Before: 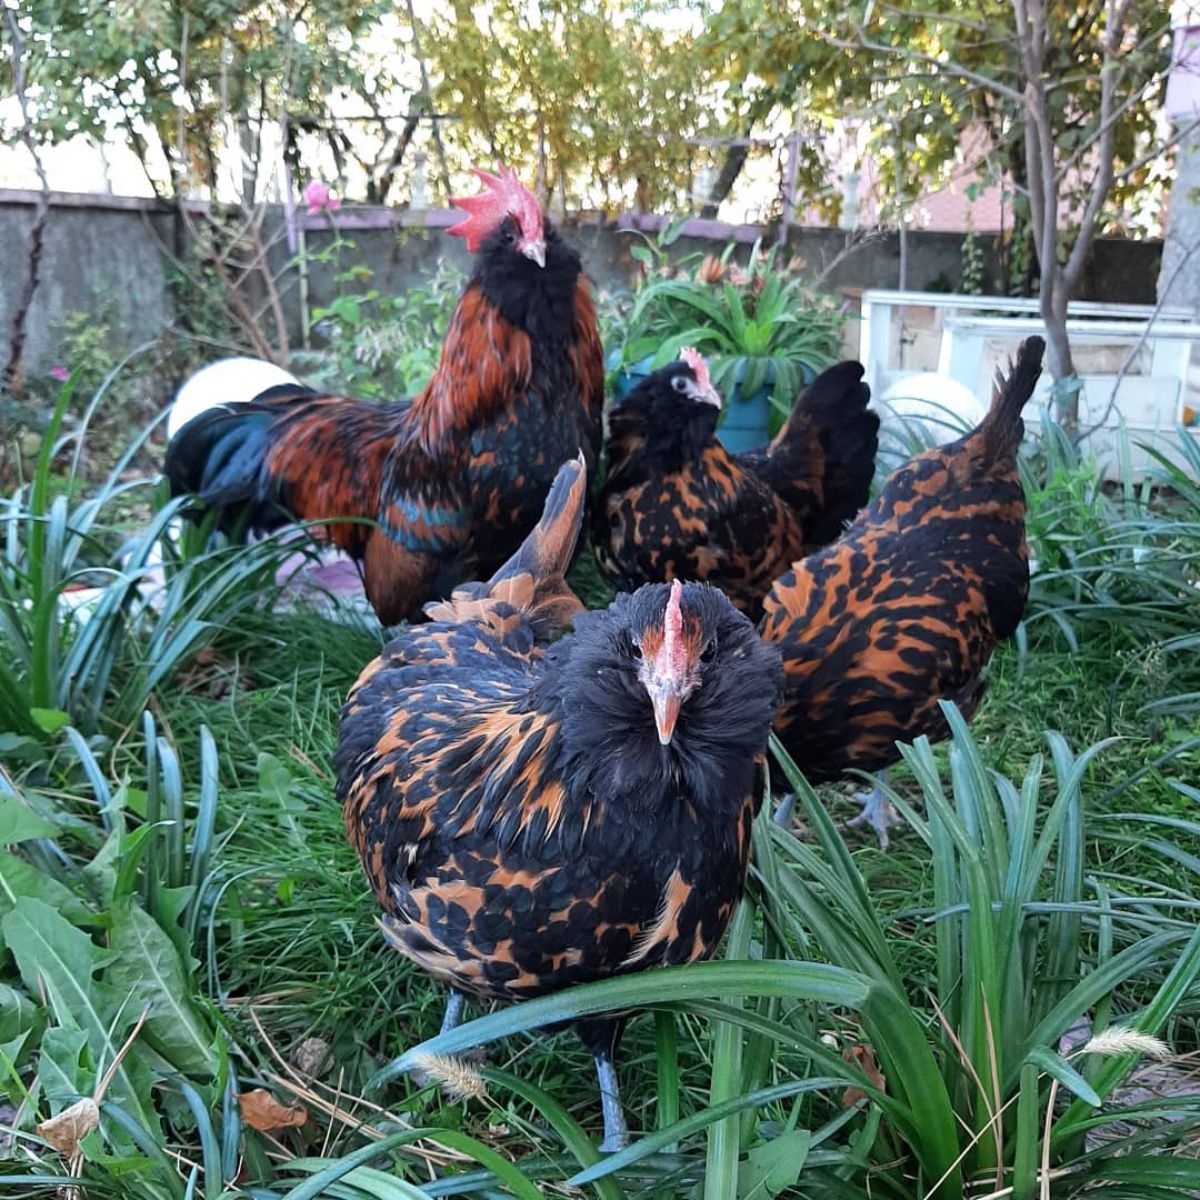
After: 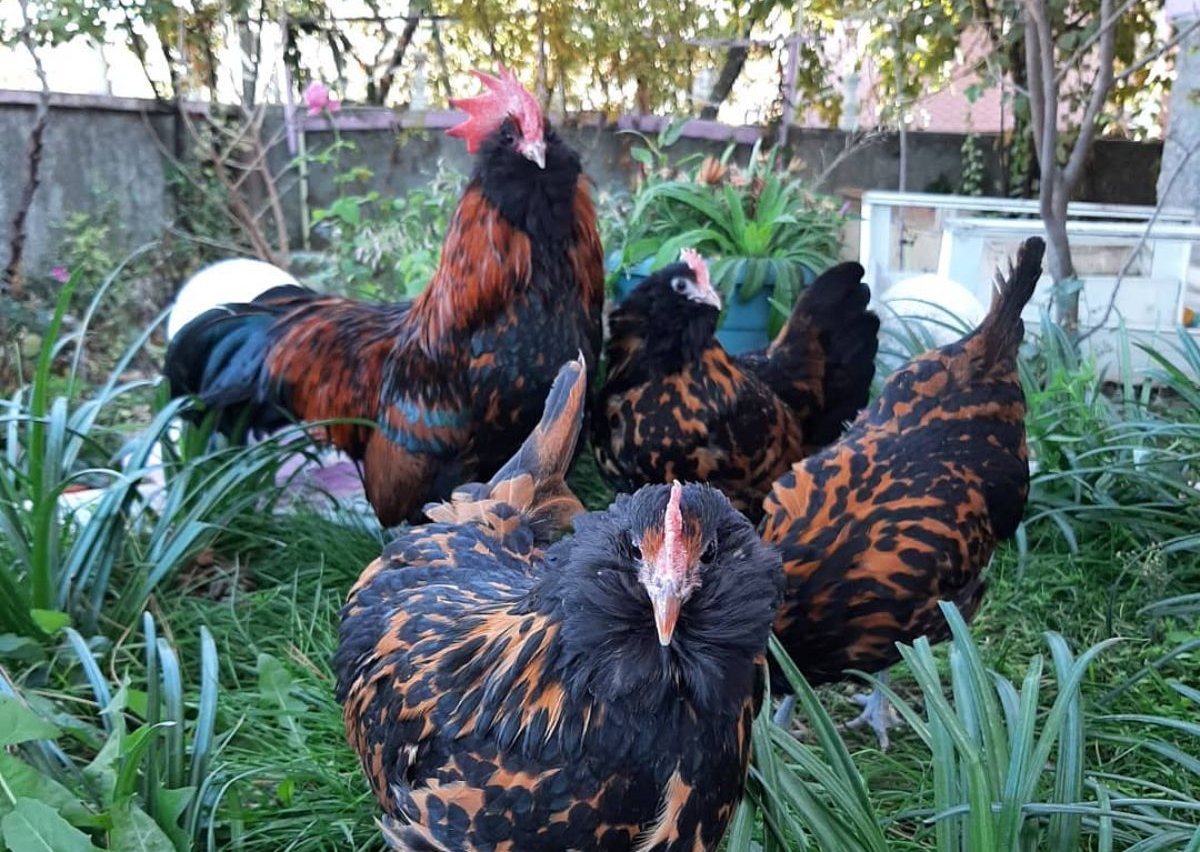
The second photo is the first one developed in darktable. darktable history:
crop and rotate: top 8.297%, bottom 20.636%
